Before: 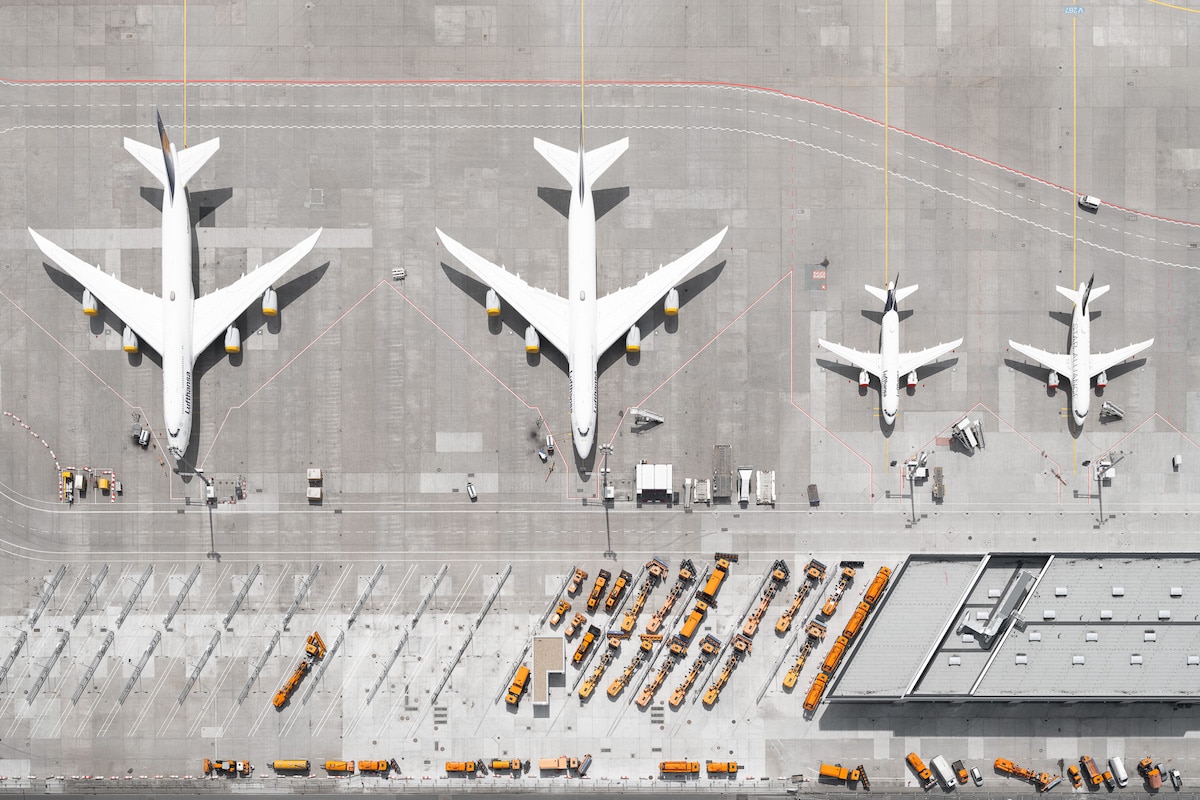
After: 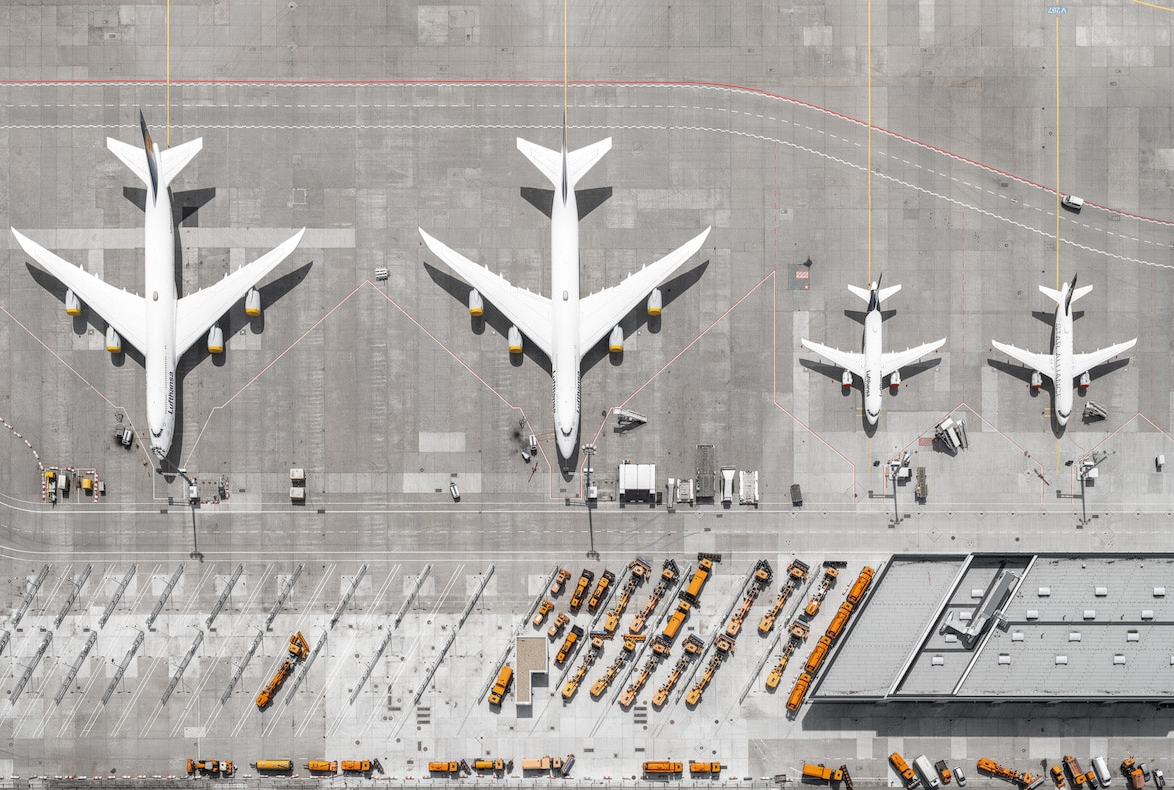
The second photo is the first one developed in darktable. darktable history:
local contrast: highlights 63%, detail 143%, midtone range 0.426
crop and rotate: left 1.481%, right 0.653%, bottom 1.234%
exposure: exposure -0.211 EV, compensate exposure bias true, compensate highlight preservation false
